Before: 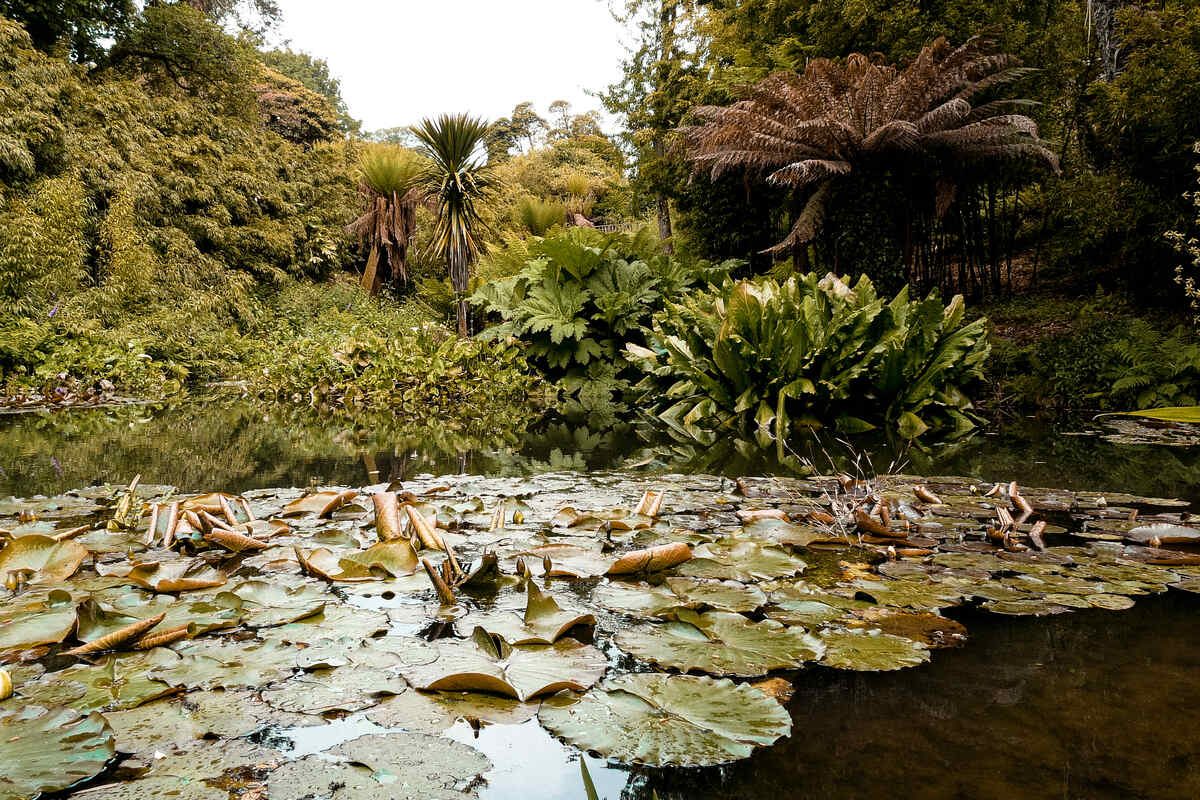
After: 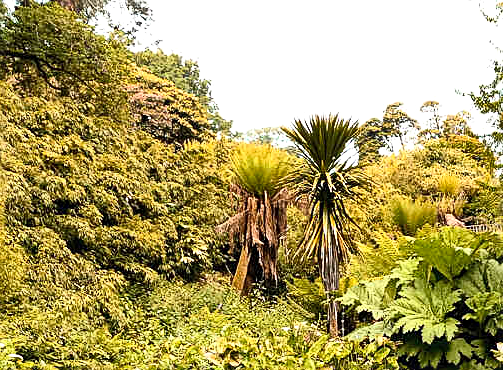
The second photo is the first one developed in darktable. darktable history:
contrast brightness saturation: contrast 0.2, brightness 0.16, saturation 0.22
exposure: black level correction 0, exposure 0.5 EV, compensate exposure bias true, compensate highlight preservation false
shadows and highlights: shadows 5, soften with gaussian
sharpen: on, module defaults
crop and rotate: left 10.817%, top 0.062%, right 47.194%, bottom 53.626%
